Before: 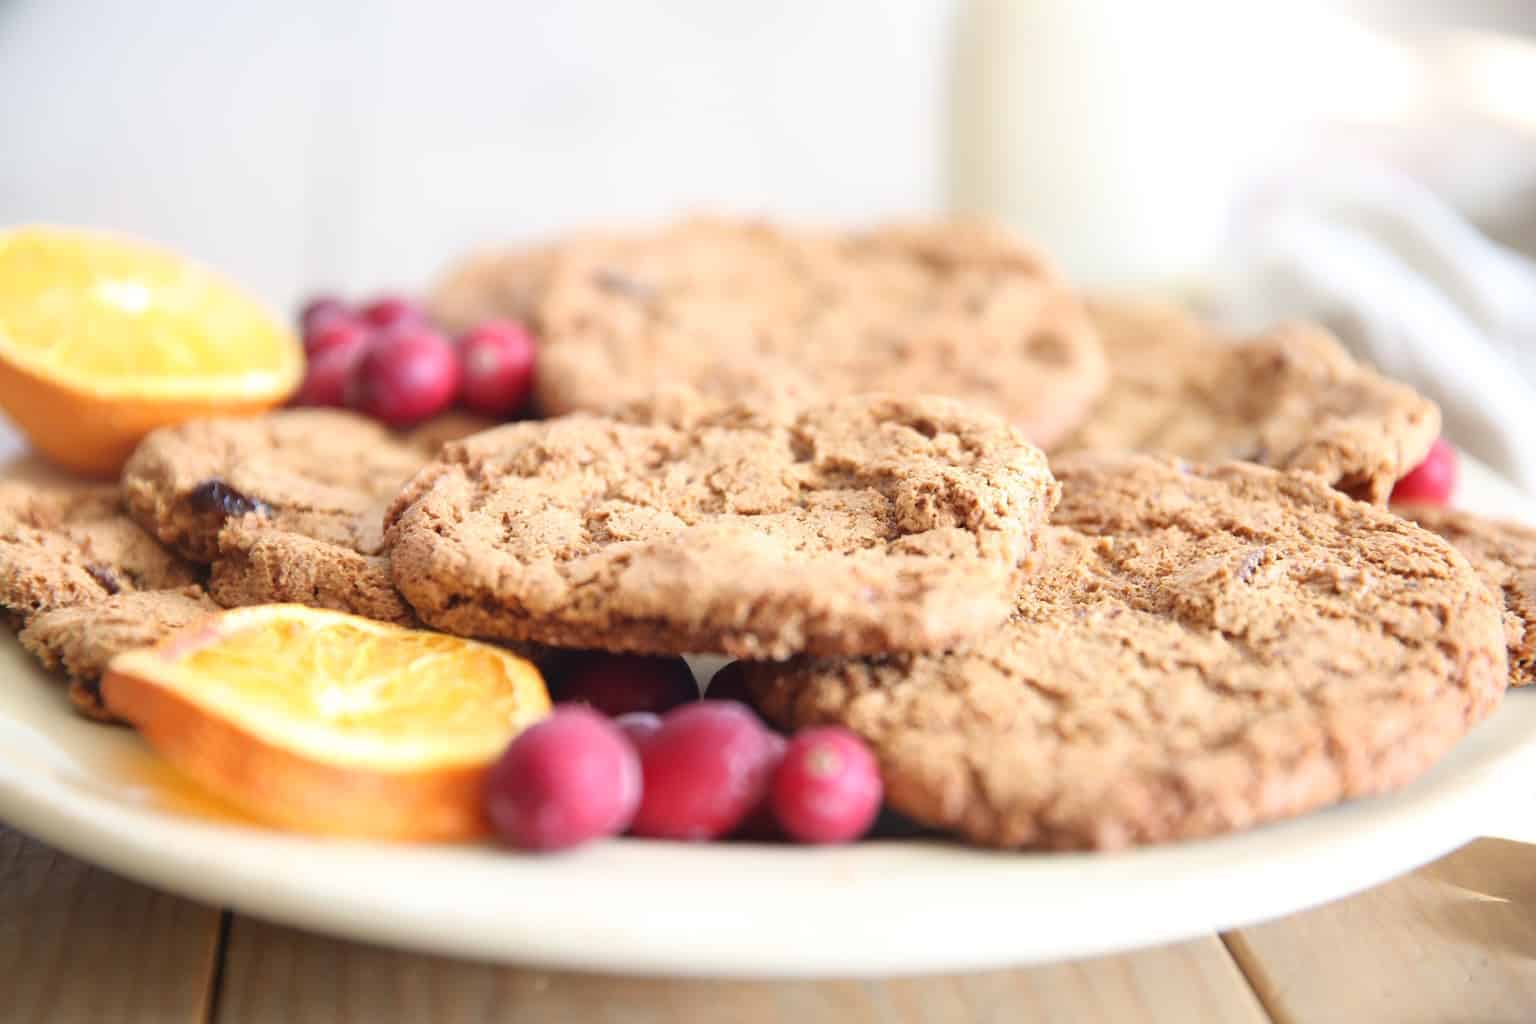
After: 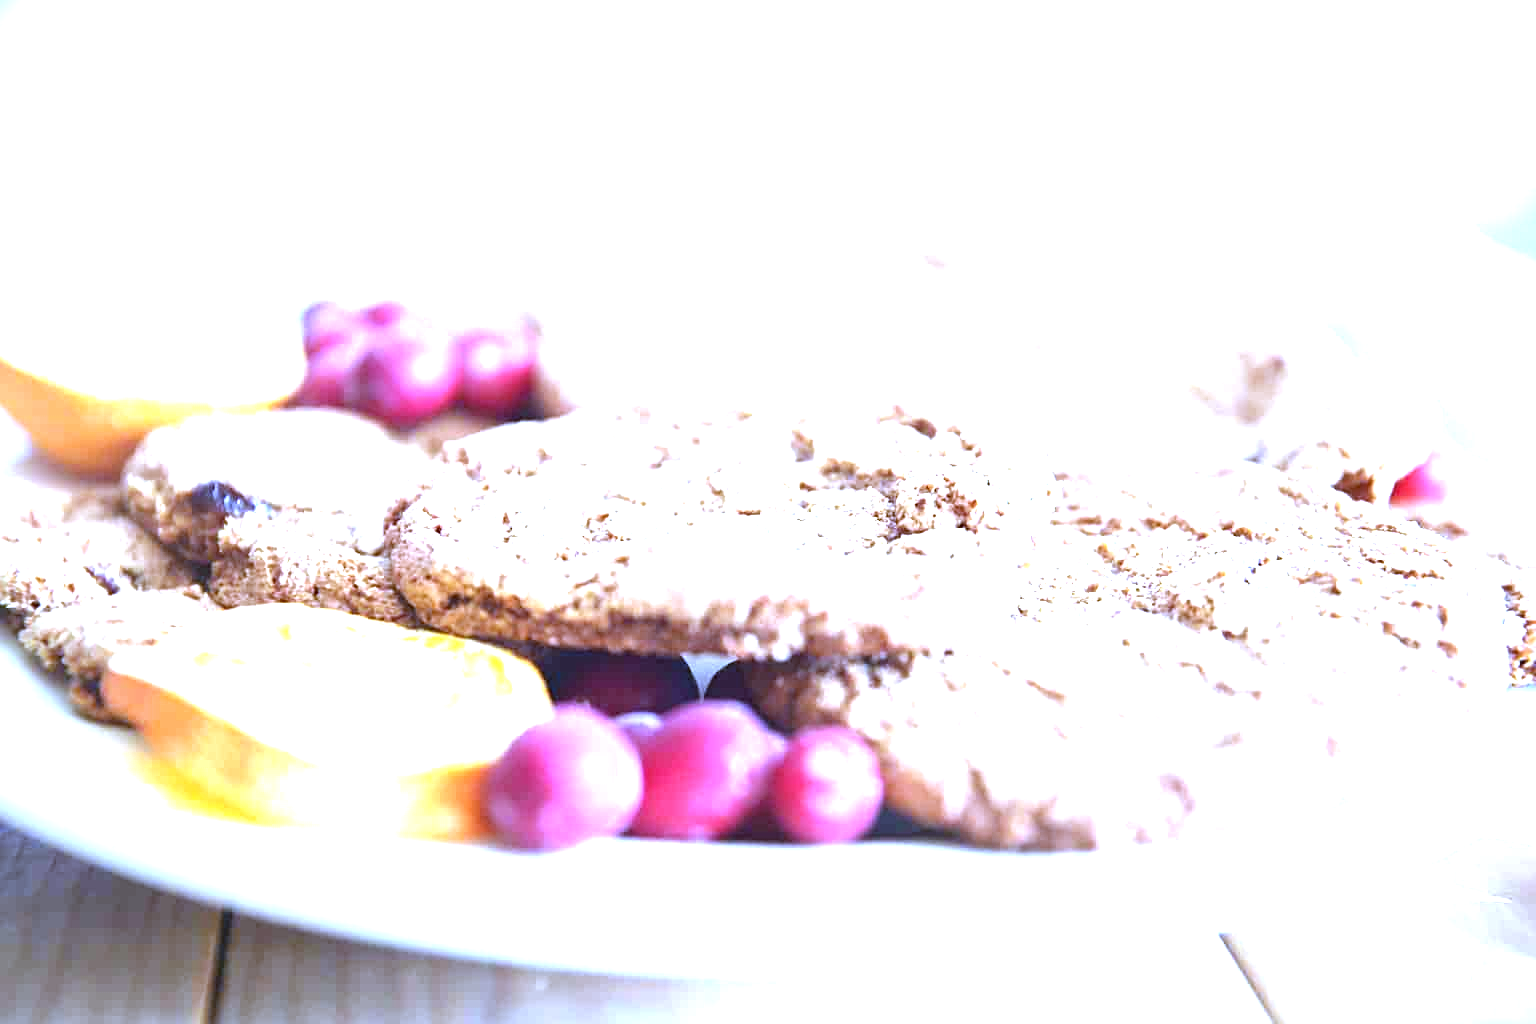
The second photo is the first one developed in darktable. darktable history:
exposure: black level correction 0.001, exposure 1.822 EV, compensate exposure bias true, compensate highlight preservation false
sharpen: radius 2.529, amount 0.323
white balance: red 0.766, blue 1.537
